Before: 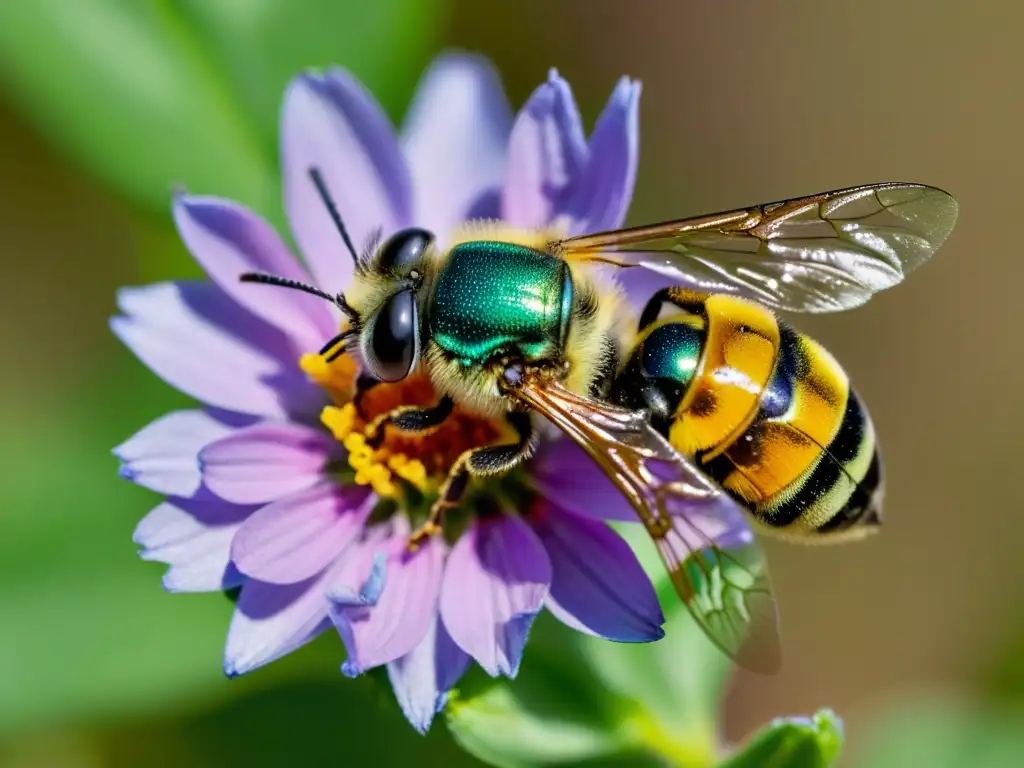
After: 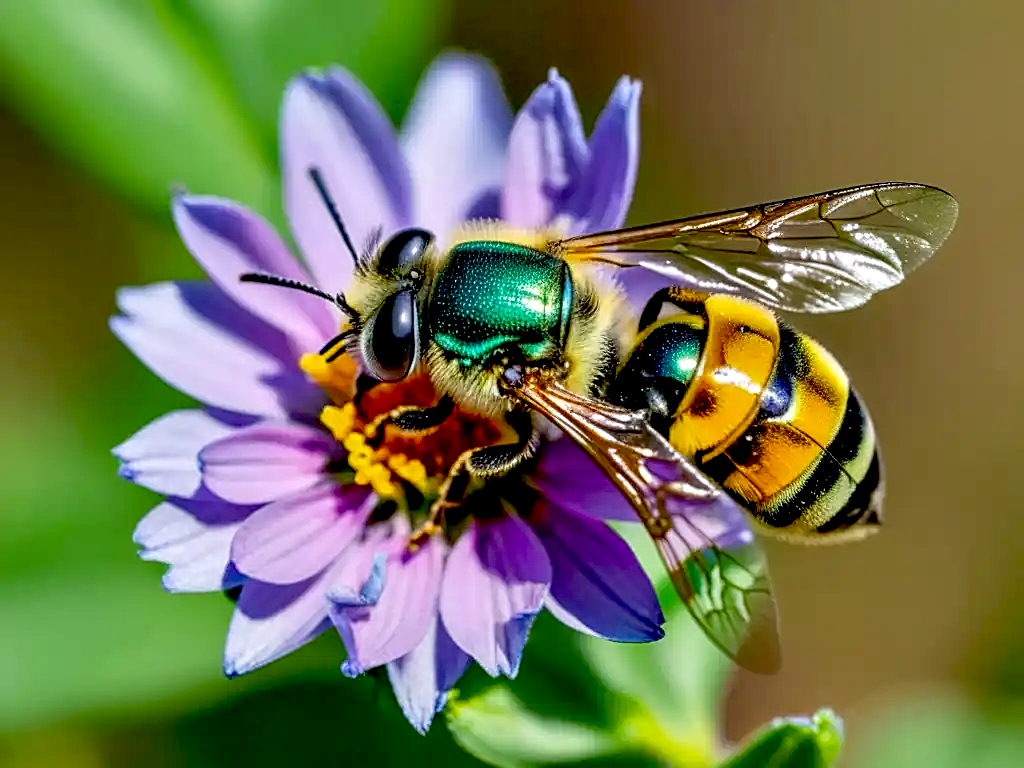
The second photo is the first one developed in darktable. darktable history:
sharpen: on, module defaults
local contrast: on, module defaults
exposure: black level correction 0.025, exposure 0.185 EV, compensate highlight preservation false
